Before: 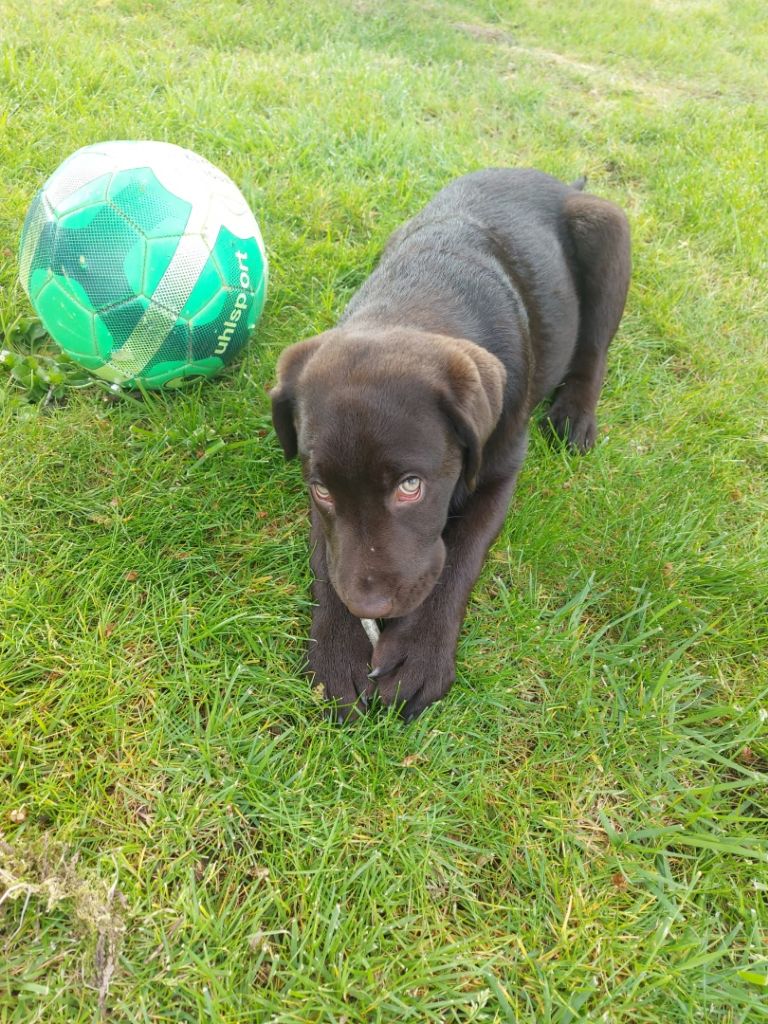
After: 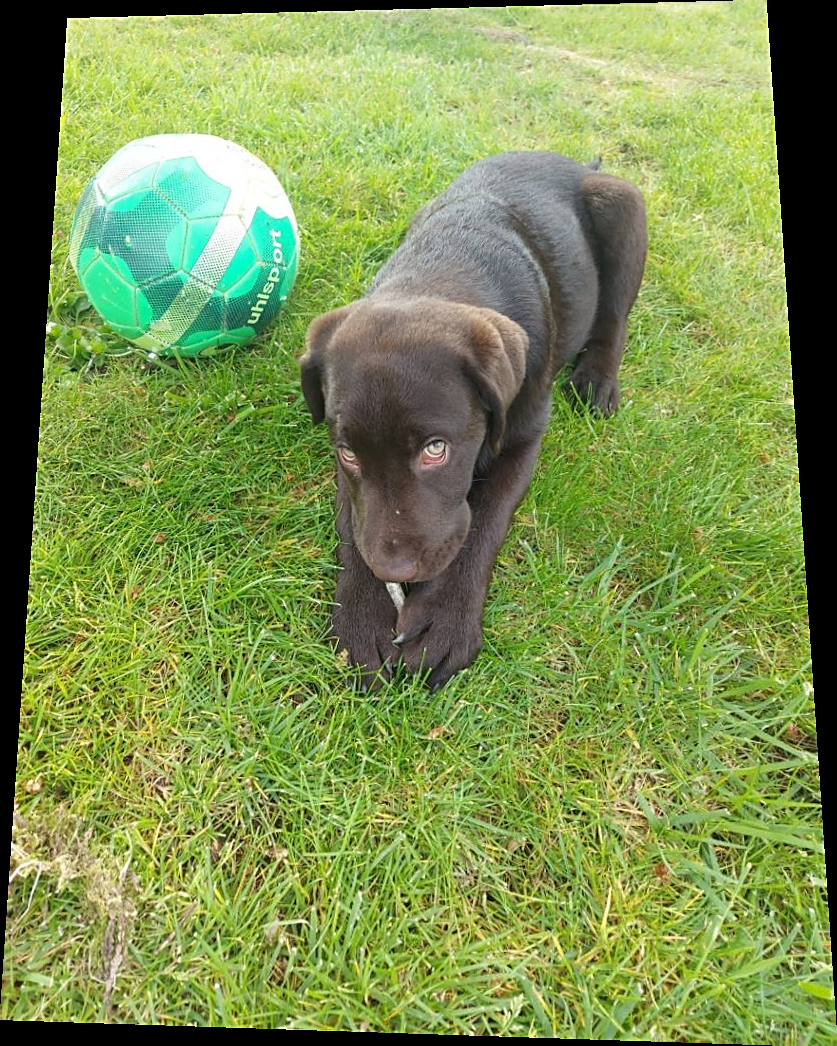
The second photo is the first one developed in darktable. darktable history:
rotate and perspective: rotation 0.128°, lens shift (vertical) -0.181, lens shift (horizontal) -0.044, shear 0.001, automatic cropping off
sharpen: on, module defaults
